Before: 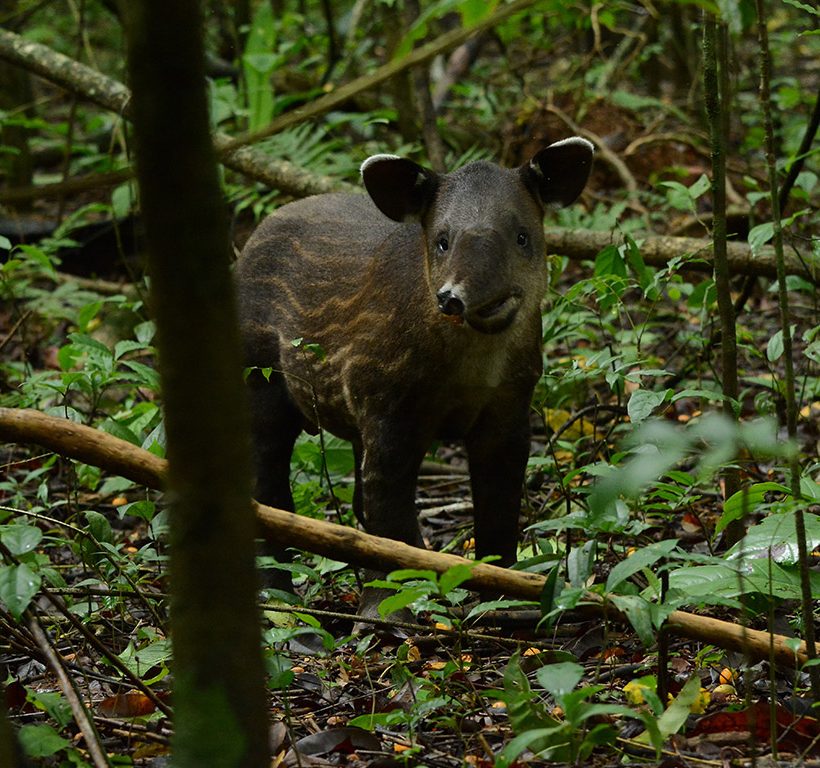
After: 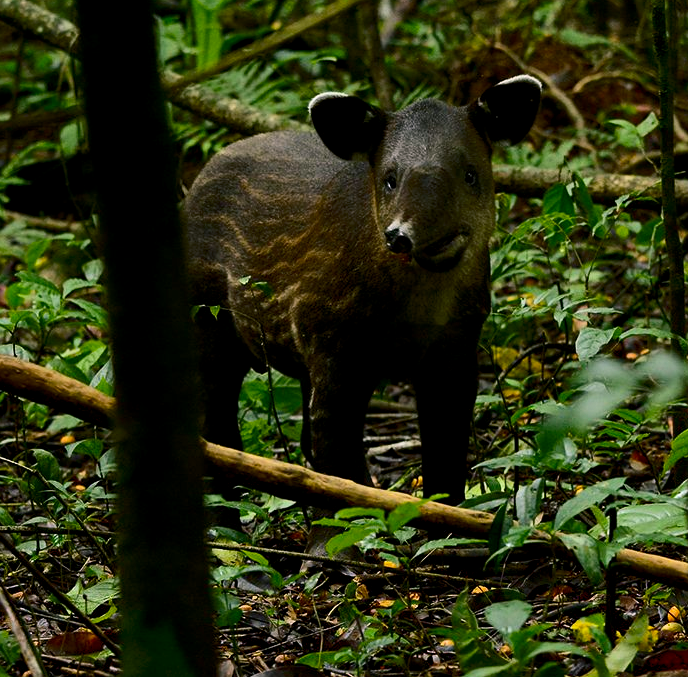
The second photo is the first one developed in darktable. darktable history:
color balance rgb: shadows lift › chroma 2%, shadows lift › hue 217.2°, power › chroma 0.25%, power › hue 60°, highlights gain › chroma 1.5%, highlights gain › hue 309.6°, global offset › luminance -0.5%, perceptual saturation grading › global saturation 15%, global vibrance 20%
crop: left 6.446%, top 8.188%, right 9.538%, bottom 3.548%
contrast brightness saturation: contrast 0.22
